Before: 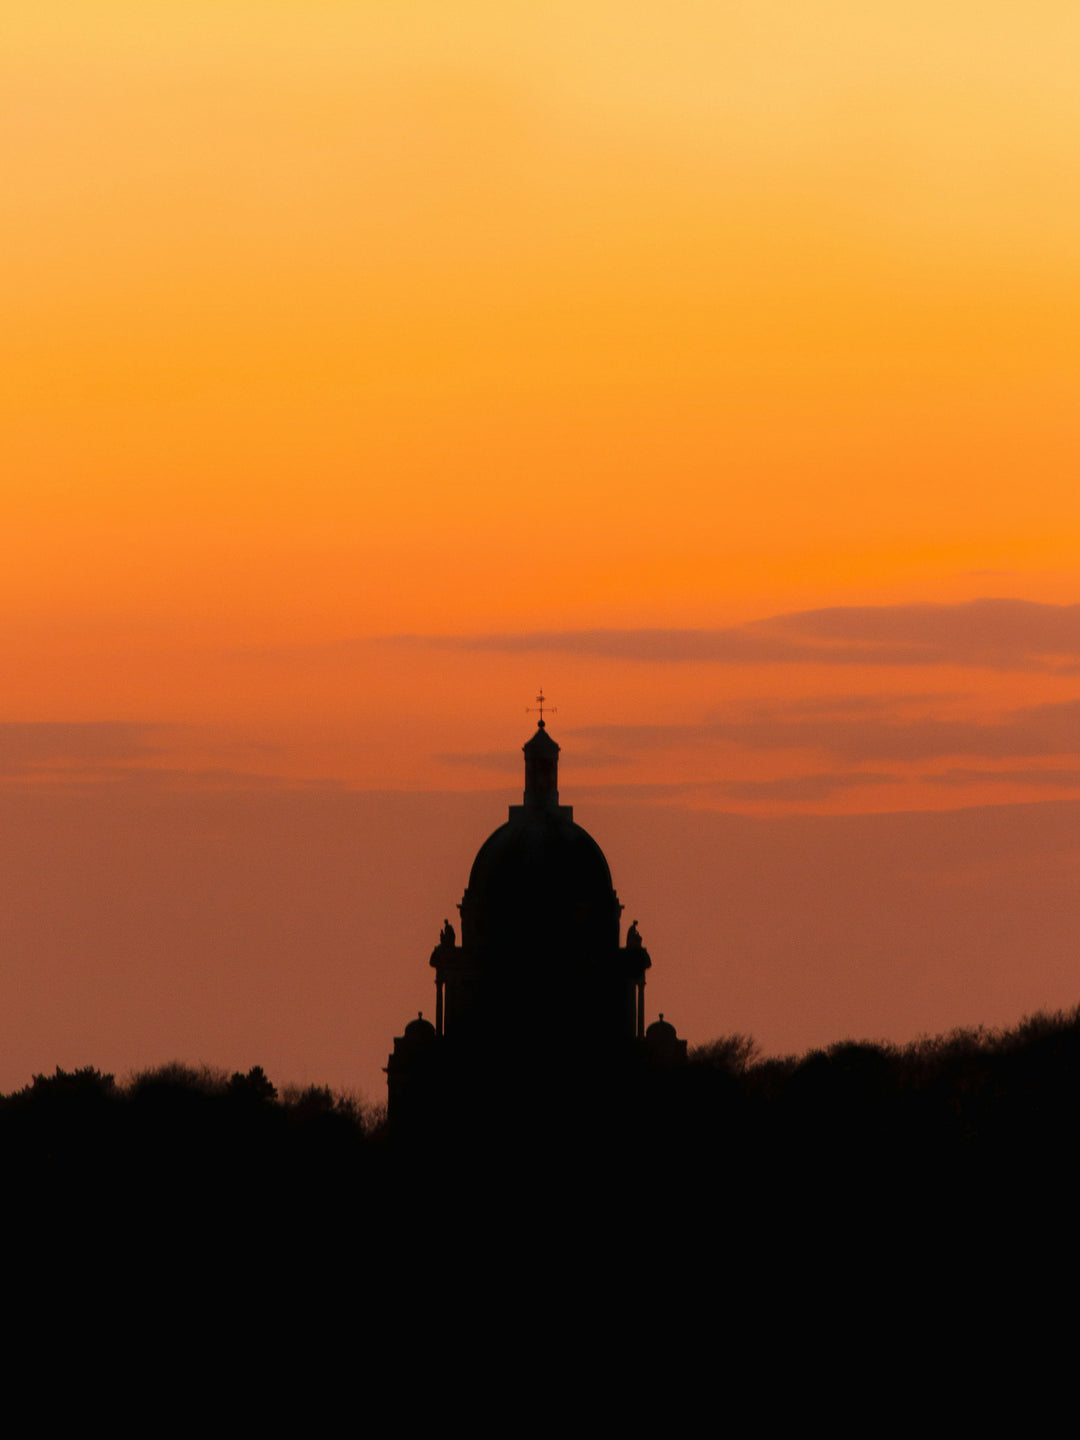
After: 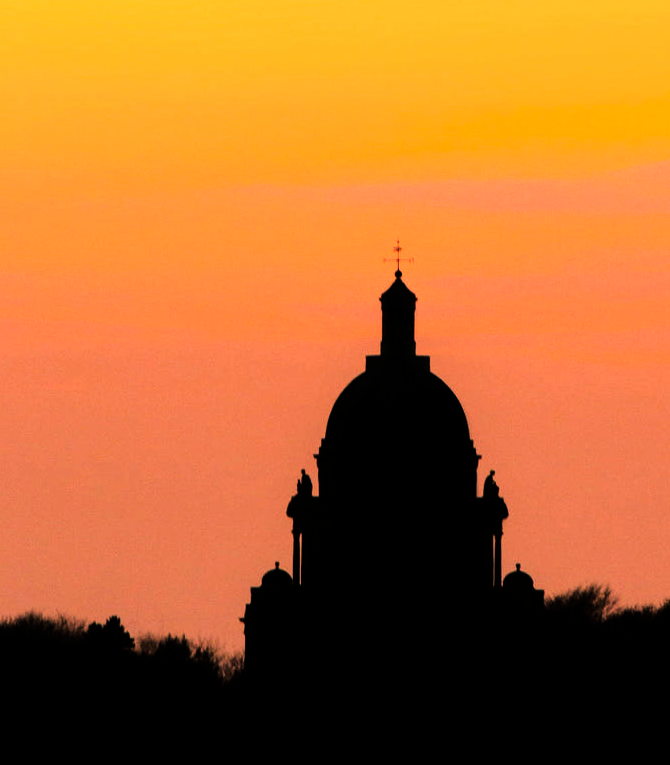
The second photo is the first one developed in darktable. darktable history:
tone curve: curves: ch0 [(0, 0) (0.004, 0) (0.133, 0.071) (0.325, 0.456) (0.832, 0.957) (1, 1)], color space Lab, linked channels, preserve colors none
crop: left 13.312%, top 31.28%, right 24.627%, bottom 15.582%
